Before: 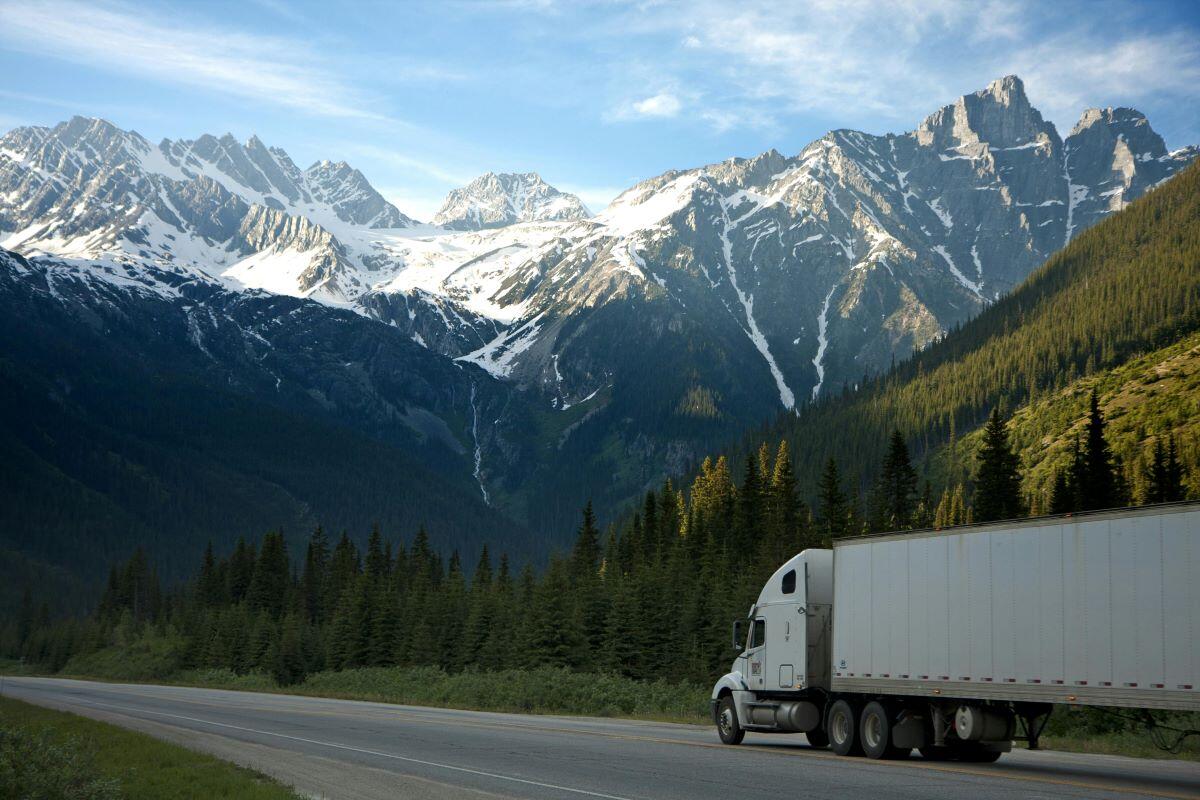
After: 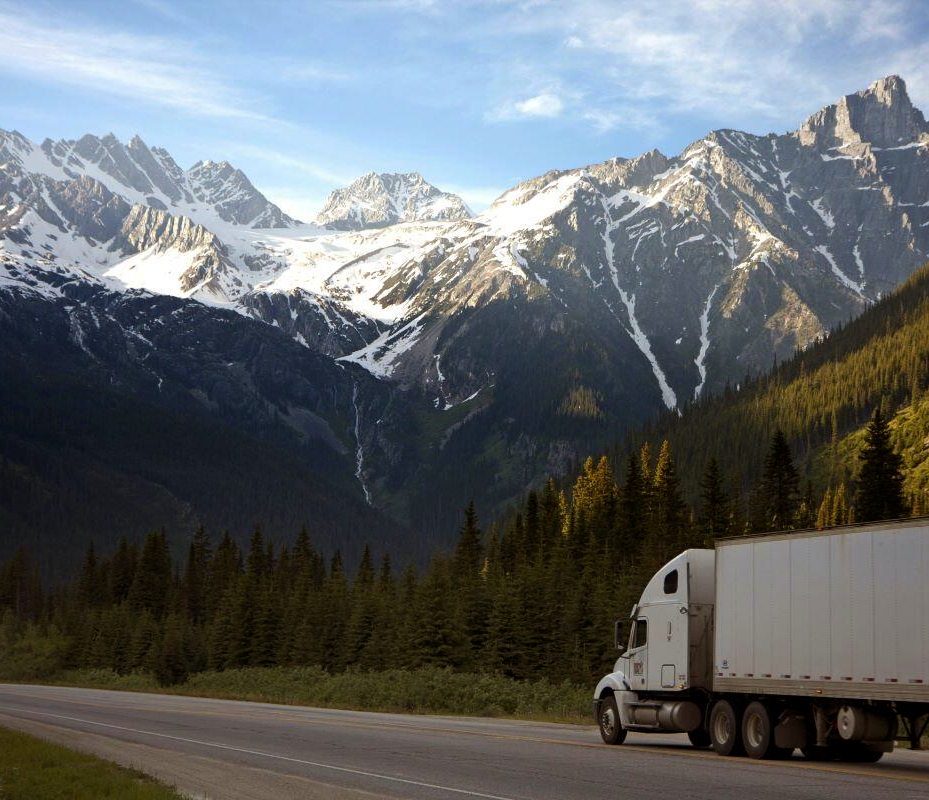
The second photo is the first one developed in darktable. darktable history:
rgb levels: mode RGB, independent channels, levels [[0, 0.5, 1], [0, 0.521, 1], [0, 0.536, 1]]
crop: left 9.88%, right 12.664%
